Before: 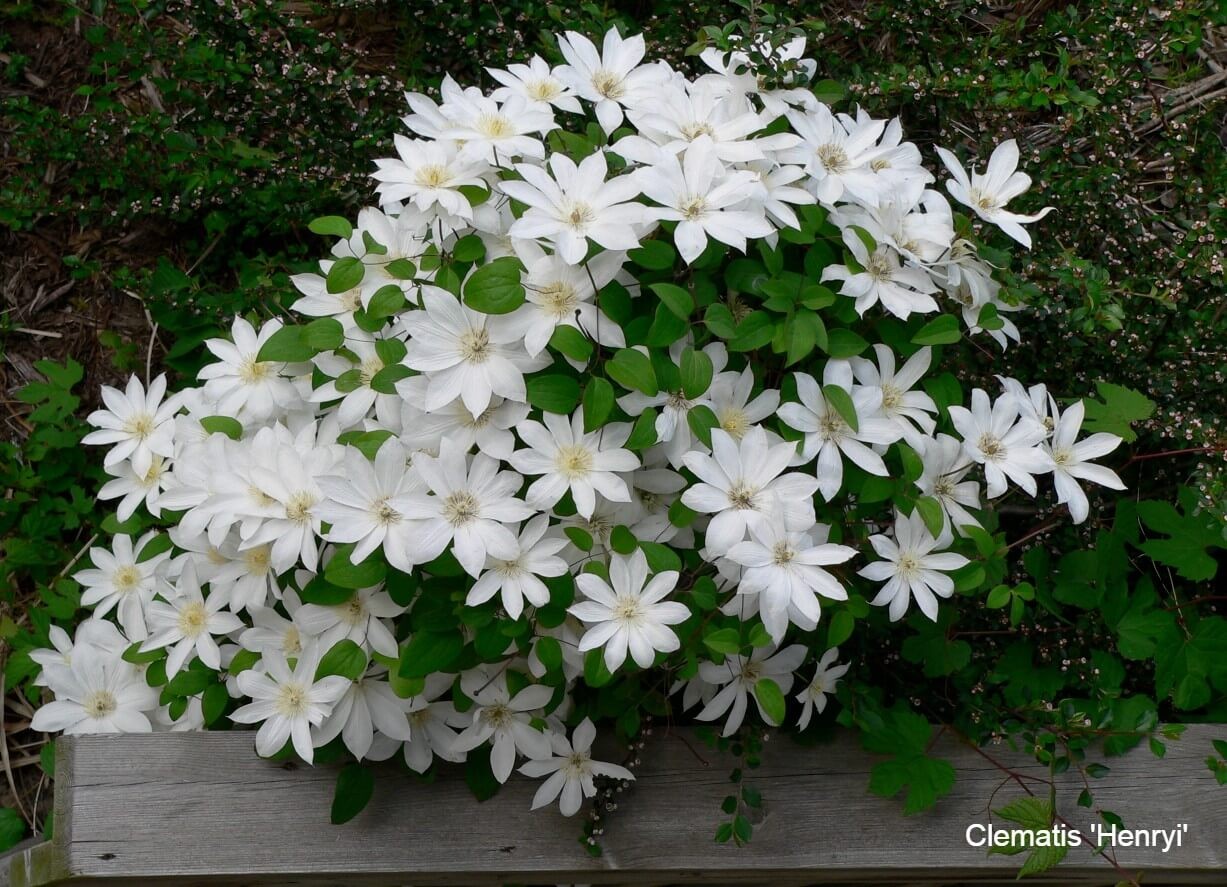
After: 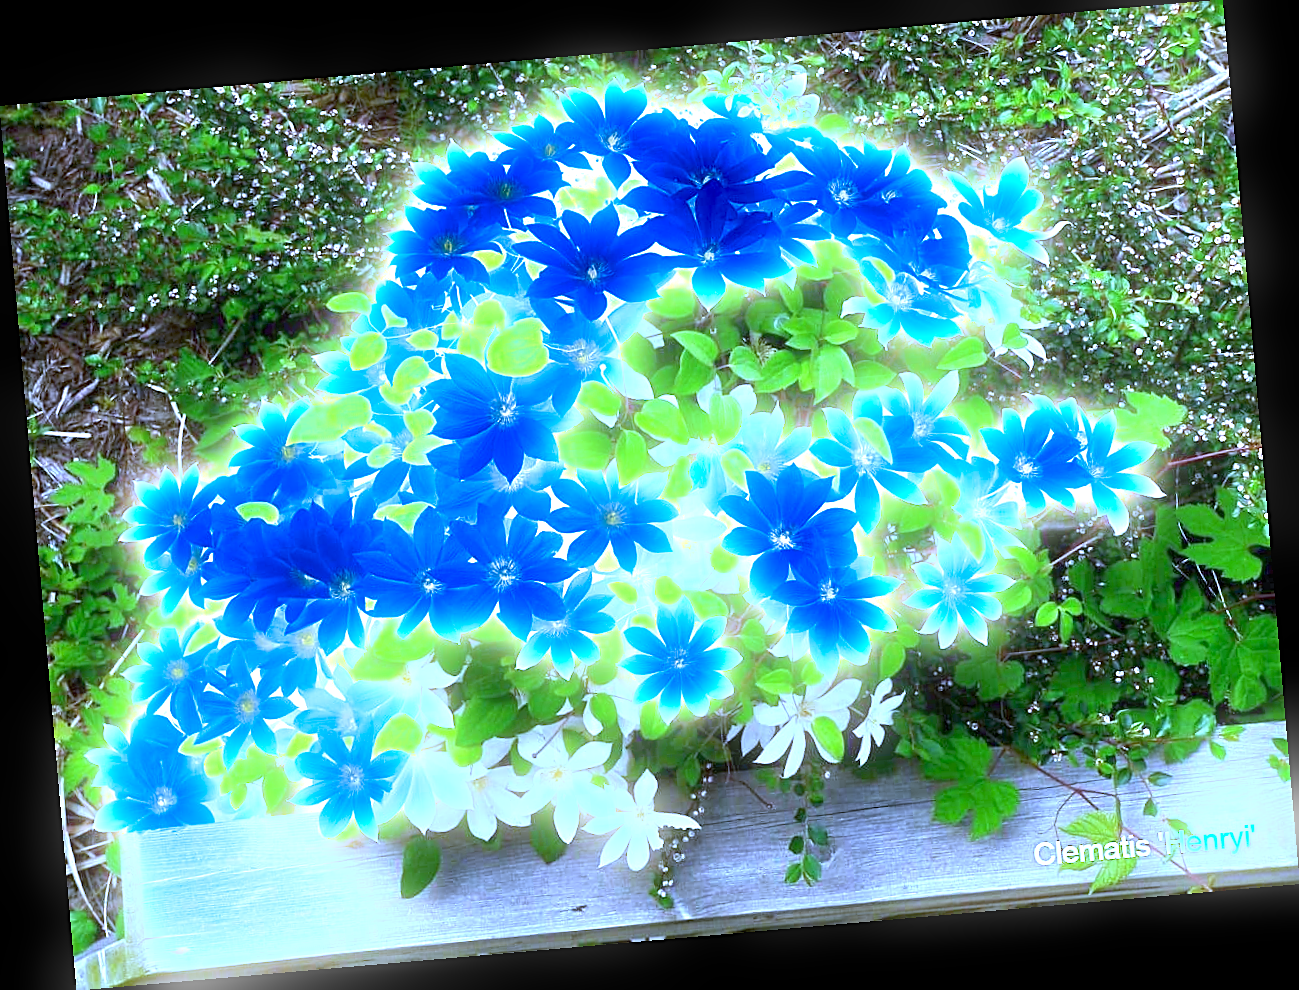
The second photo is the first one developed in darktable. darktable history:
rotate and perspective: rotation -4.98°, automatic cropping off
bloom: size 5%, threshold 95%, strength 15%
sharpen: on, module defaults
white balance: red 0.766, blue 1.537
exposure: exposure 3 EV, compensate highlight preservation false
